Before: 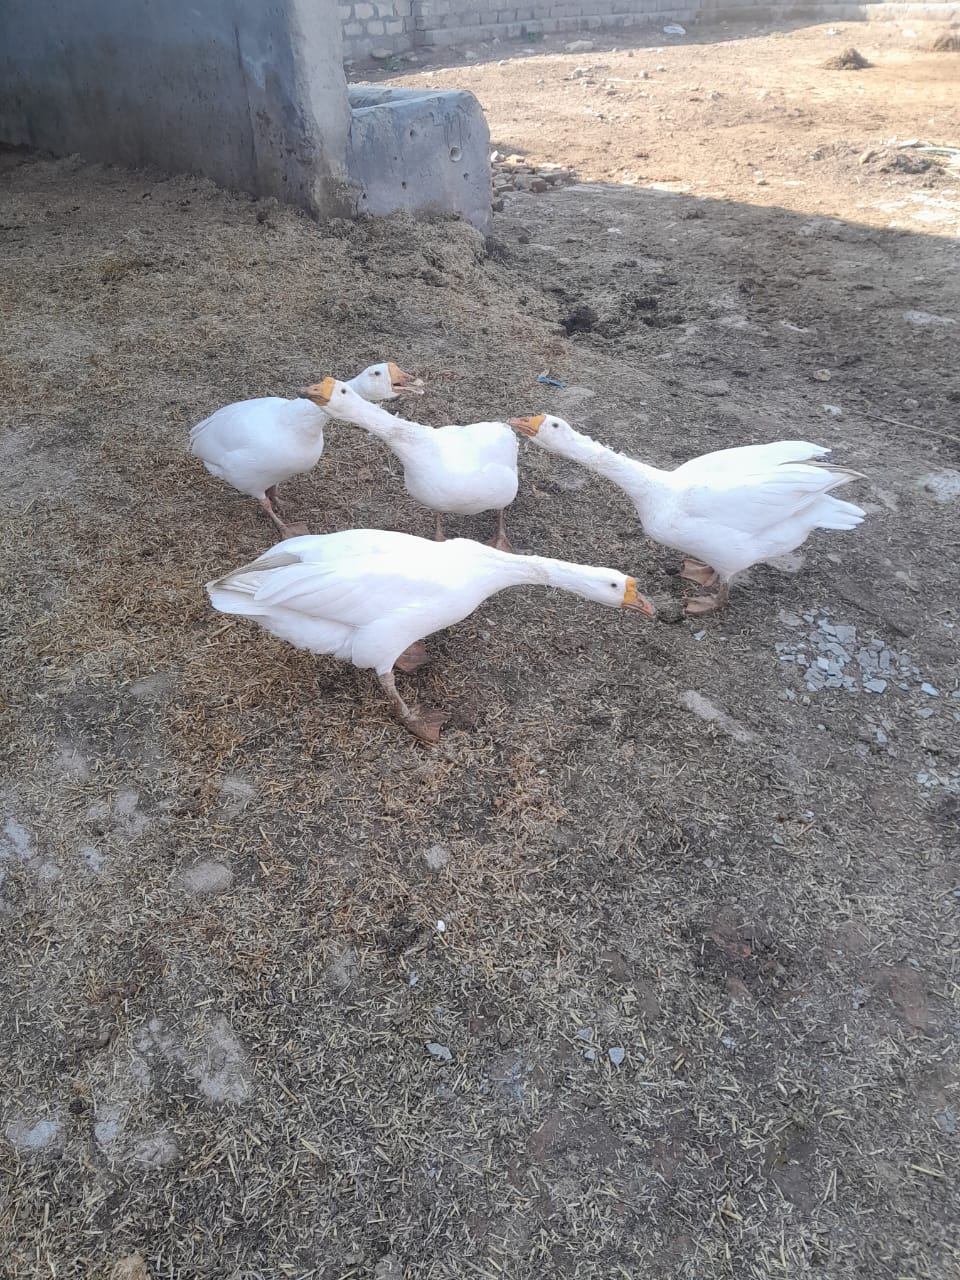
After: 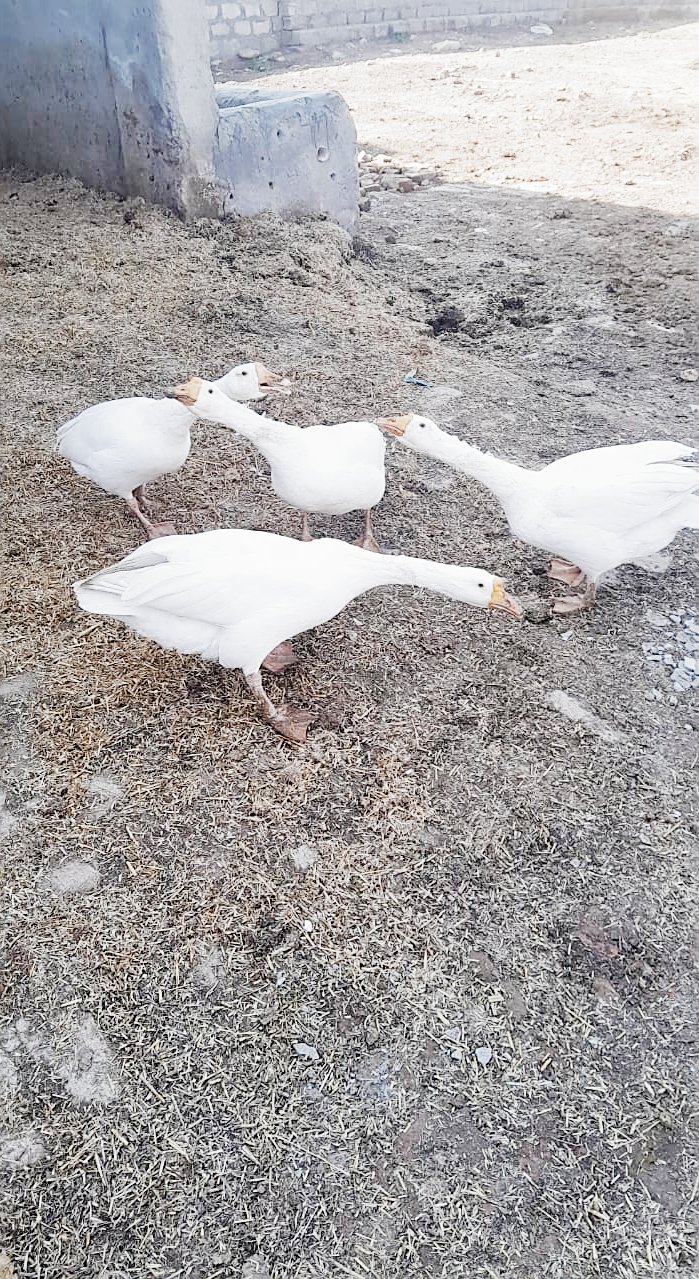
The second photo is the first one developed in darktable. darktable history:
tone equalizer: -8 EV 0.037 EV
crop: left 13.901%, top 0%, right 13.253%
filmic rgb: black relative exposure -5.02 EV, white relative exposure 3.96 EV, threshold 5.96 EV, hardness 2.9, contrast 1.301, add noise in highlights 0.001, preserve chrominance no, color science v3 (2019), use custom middle-gray values true, iterations of high-quality reconstruction 0, contrast in highlights soft, enable highlight reconstruction true
sharpen: on, module defaults
exposure: black level correction 0, exposure 0.947 EV, compensate highlight preservation false
